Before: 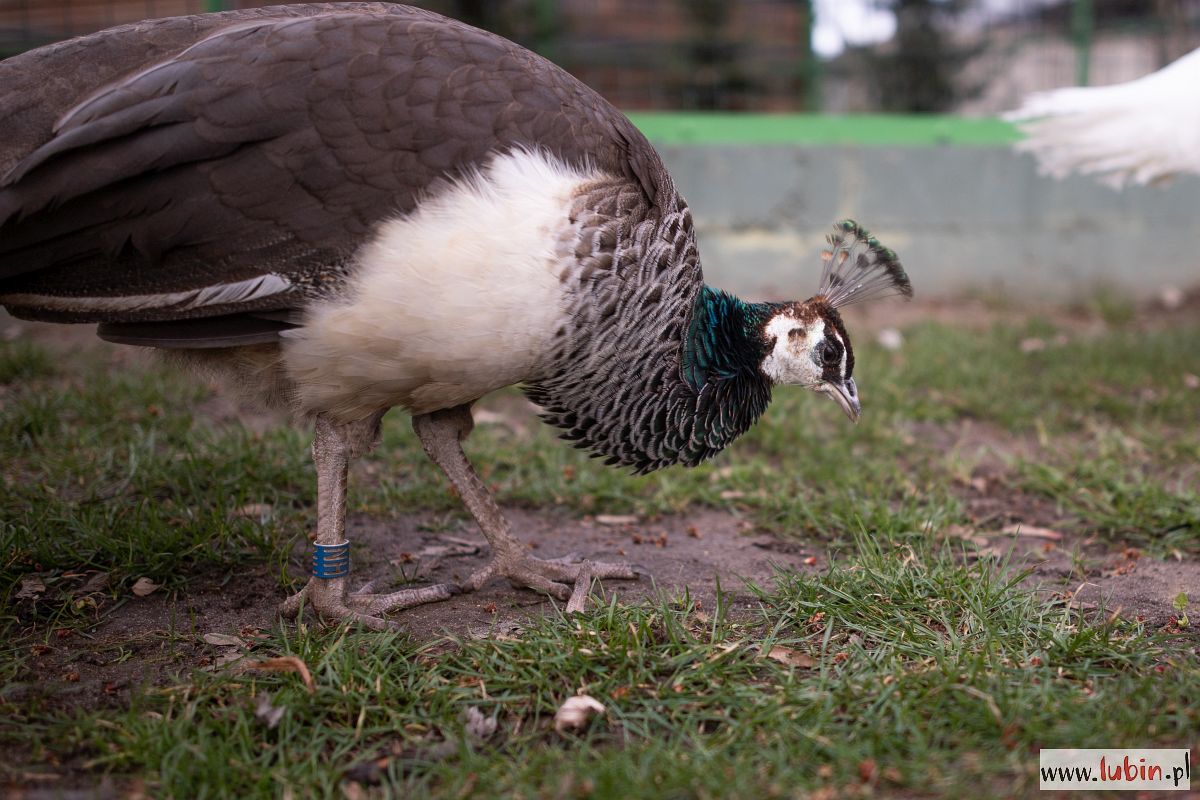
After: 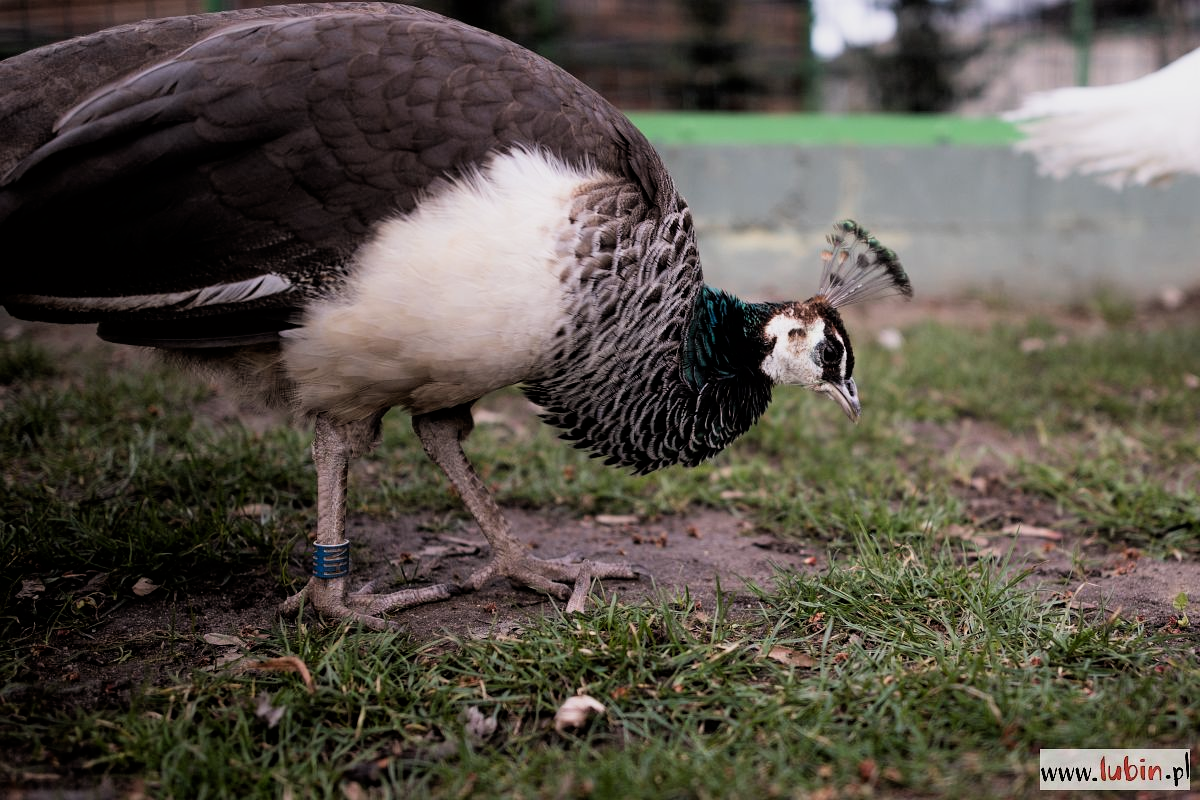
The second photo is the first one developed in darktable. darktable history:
filmic rgb: black relative exposure -5.1 EV, white relative exposure 3.19 EV, hardness 3.46, contrast 1.2, highlights saturation mix -30.92%, iterations of high-quality reconstruction 0
